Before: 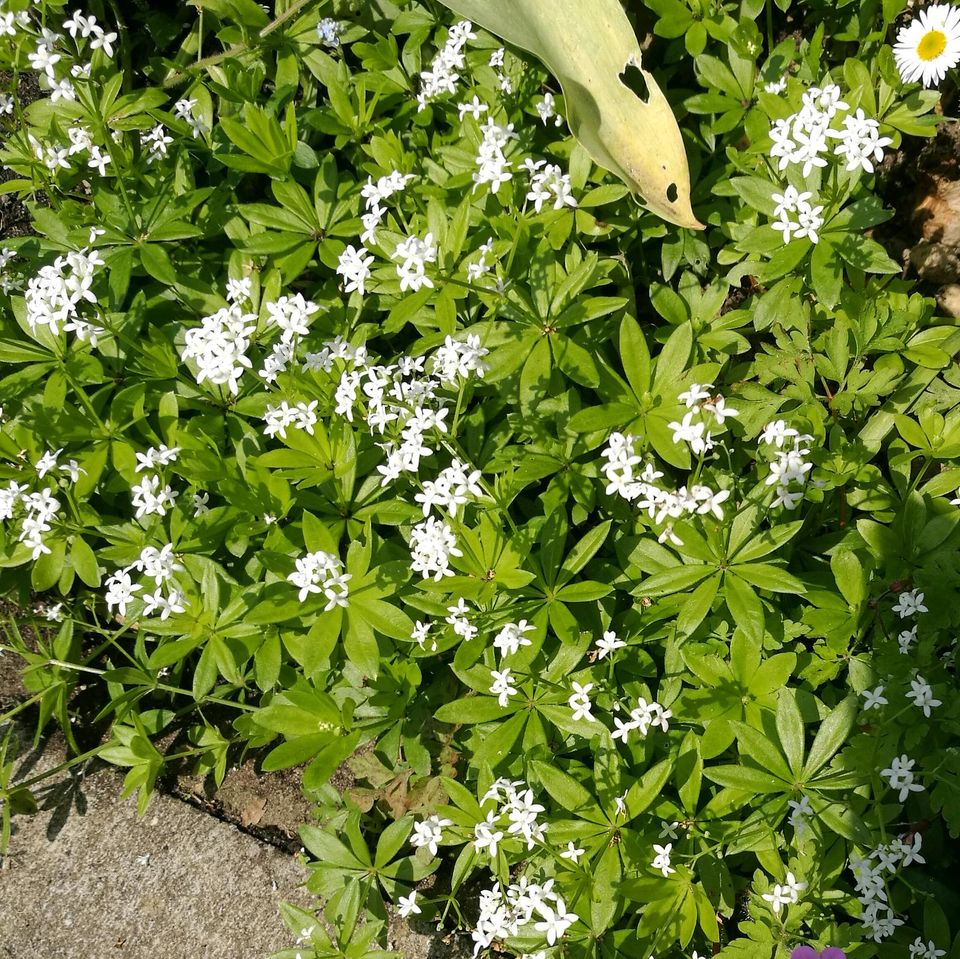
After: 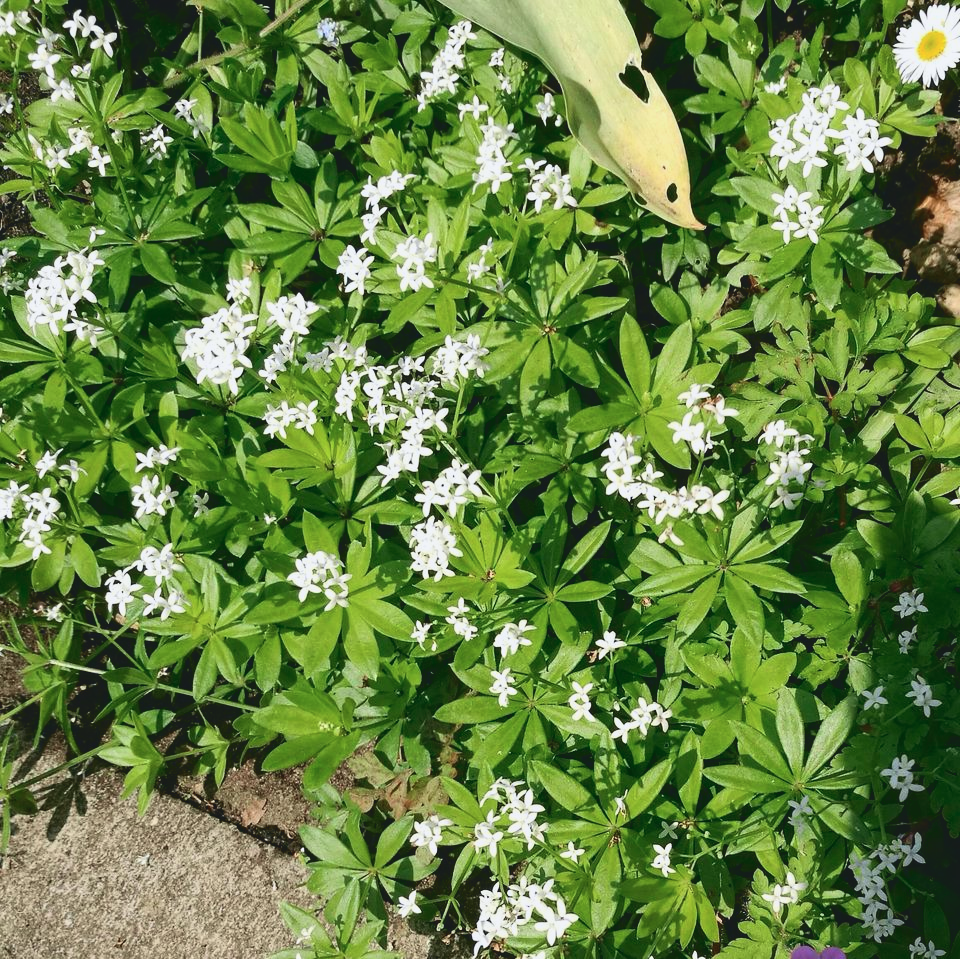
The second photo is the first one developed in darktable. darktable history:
tone curve: curves: ch0 [(0, 0.084) (0.155, 0.169) (0.46, 0.466) (0.751, 0.788) (1, 0.961)]; ch1 [(0, 0) (0.43, 0.408) (0.476, 0.469) (0.505, 0.503) (0.553, 0.563) (0.592, 0.581) (0.631, 0.625) (1, 1)]; ch2 [(0, 0) (0.505, 0.495) (0.55, 0.557) (0.583, 0.573) (1, 1)], color space Lab, independent channels, preserve colors none
